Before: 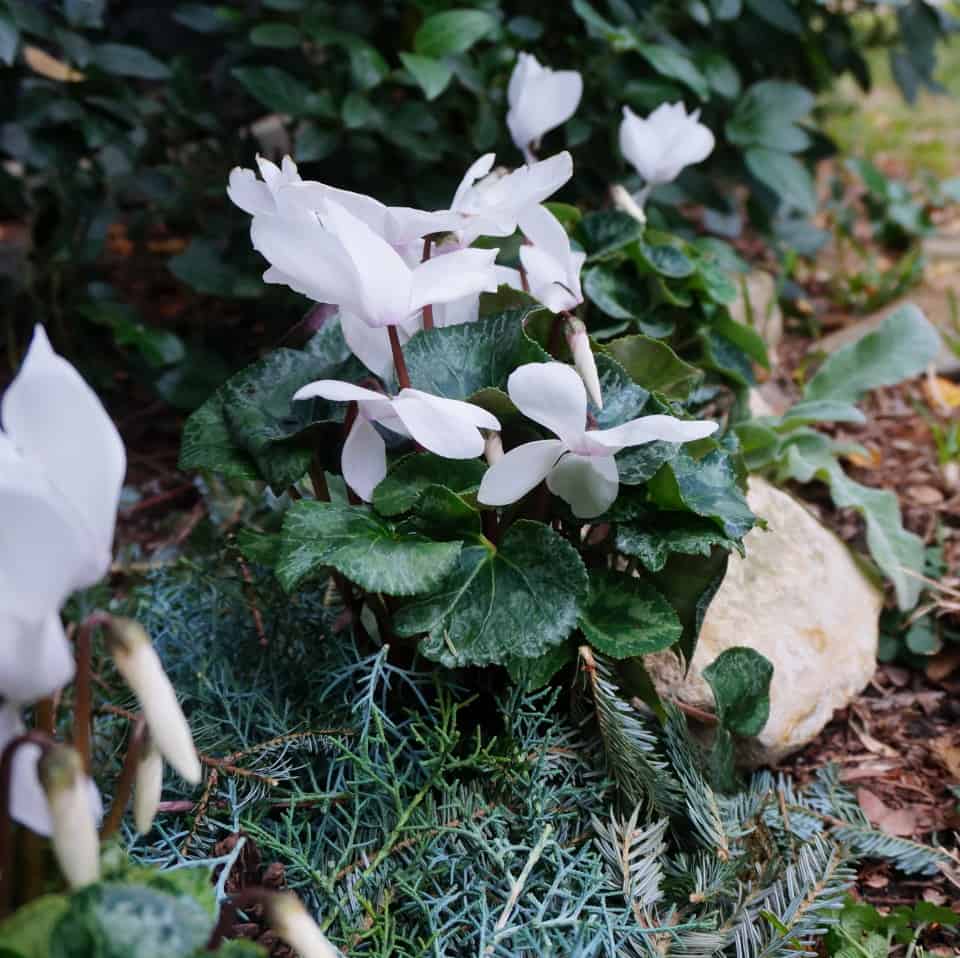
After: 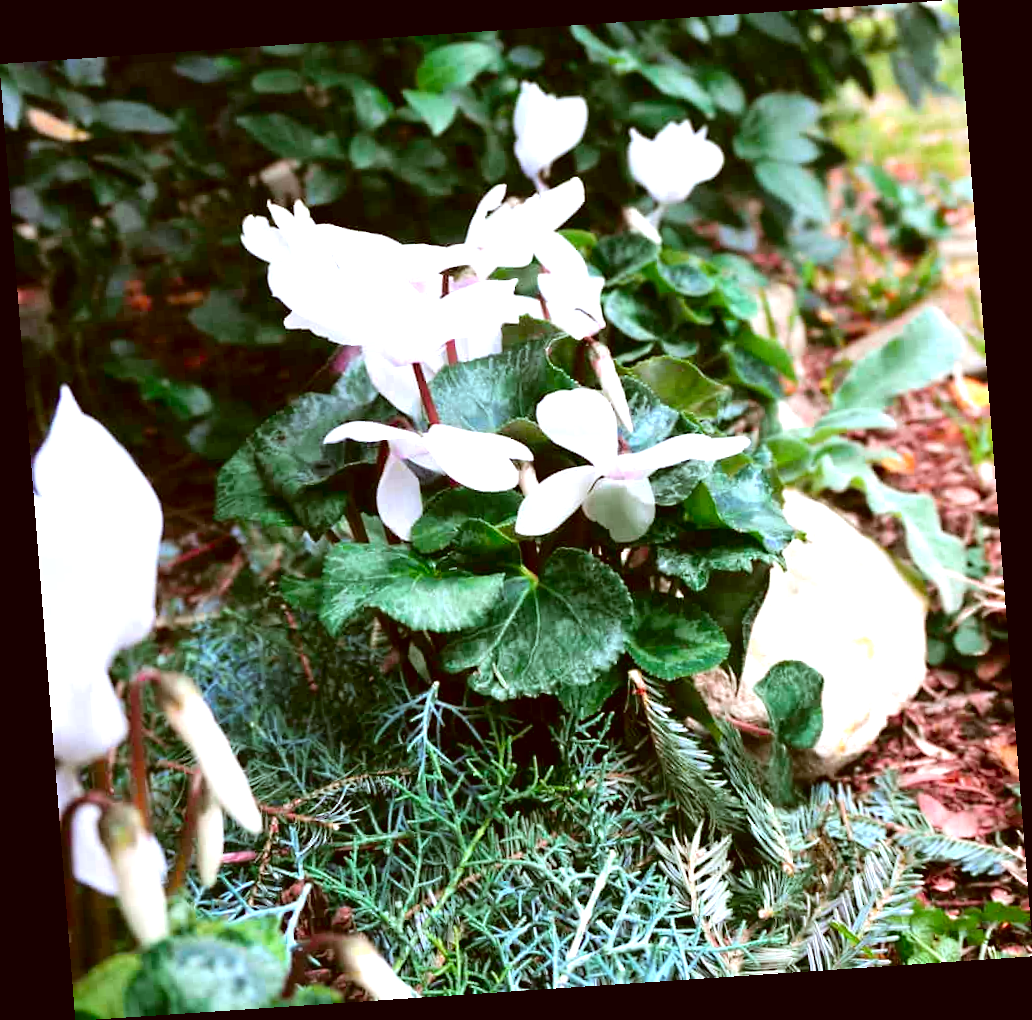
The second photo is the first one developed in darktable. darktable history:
color correction: highlights a* -0.482, highlights b* 0.161, shadows a* 4.66, shadows b* 20.72
tone curve: curves: ch0 [(0, 0) (0.068, 0.031) (0.183, 0.13) (0.341, 0.319) (0.547, 0.545) (0.828, 0.817) (1, 0.968)]; ch1 [(0, 0) (0.23, 0.166) (0.34, 0.308) (0.371, 0.337) (0.429, 0.408) (0.477, 0.466) (0.499, 0.5) (0.529, 0.528) (0.559, 0.578) (0.743, 0.798) (1, 1)]; ch2 [(0, 0) (0.431, 0.419) (0.495, 0.502) (0.524, 0.525) (0.568, 0.543) (0.6, 0.597) (0.634, 0.644) (0.728, 0.722) (1, 1)], color space Lab, independent channels, preserve colors none
exposure: black level correction 0, exposure 1.388 EV, compensate exposure bias true, compensate highlight preservation false
sharpen: radius 5.325, amount 0.312, threshold 26.433
rotate and perspective: rotation -4.2°, shear 0.006, automatic cropping off
